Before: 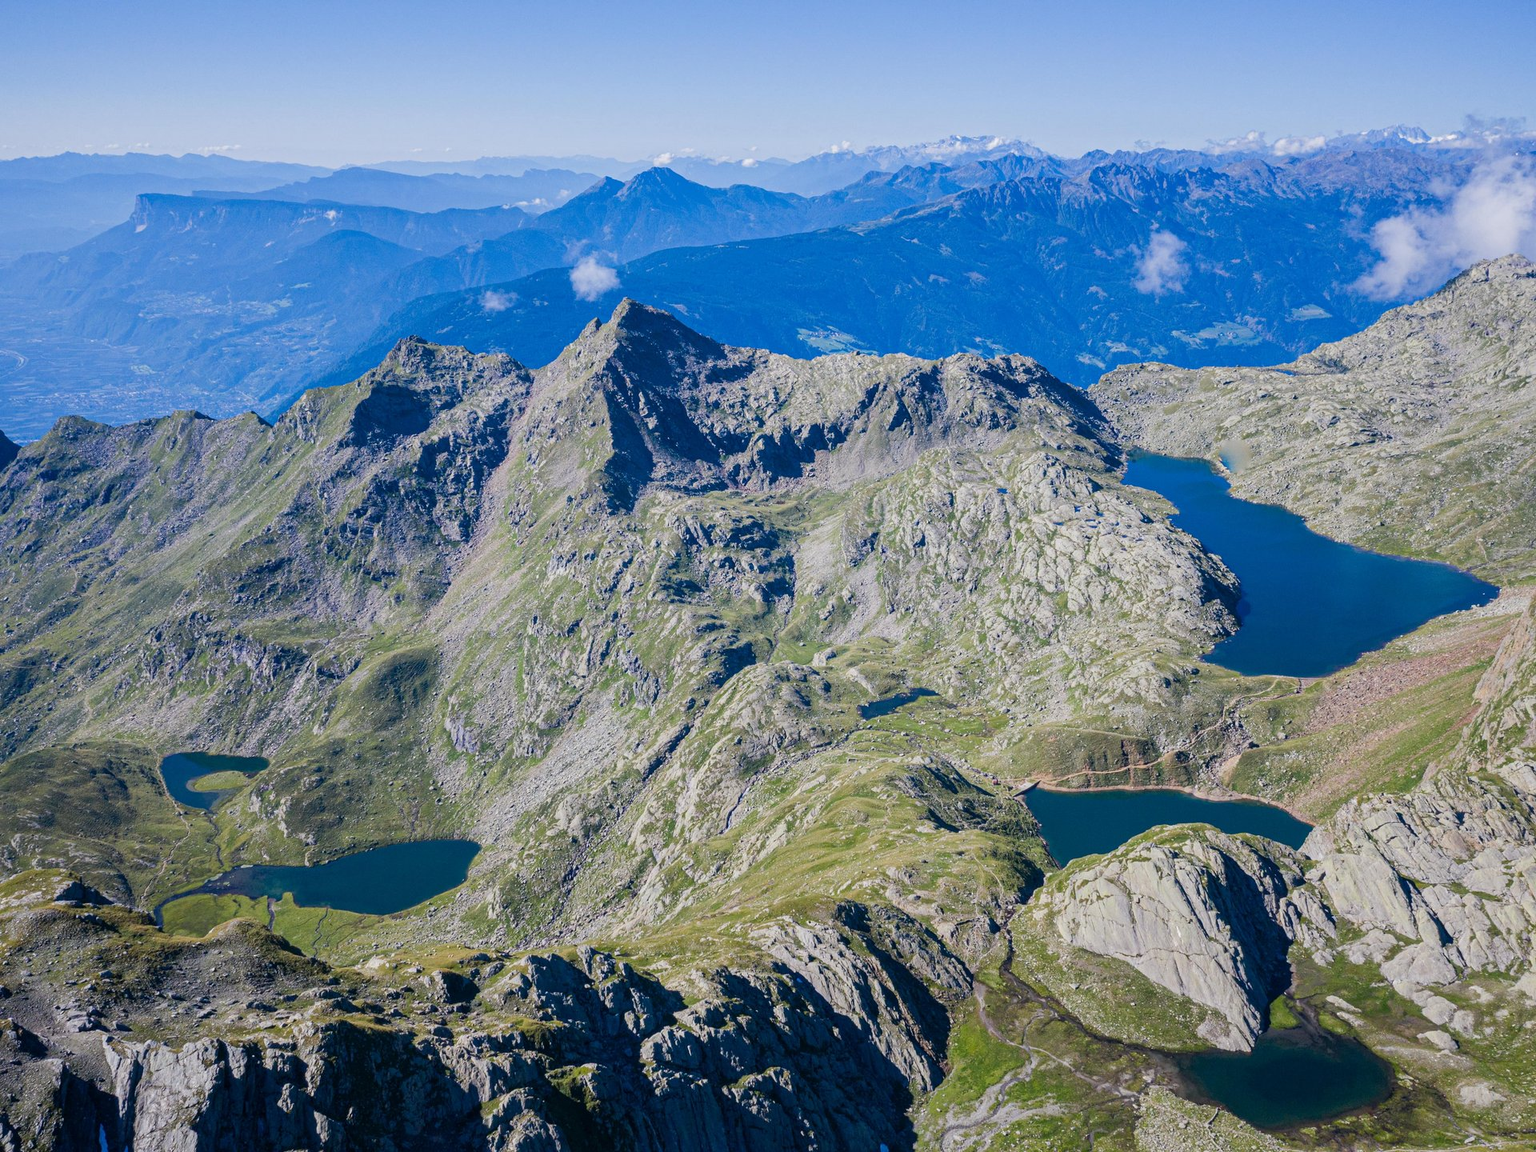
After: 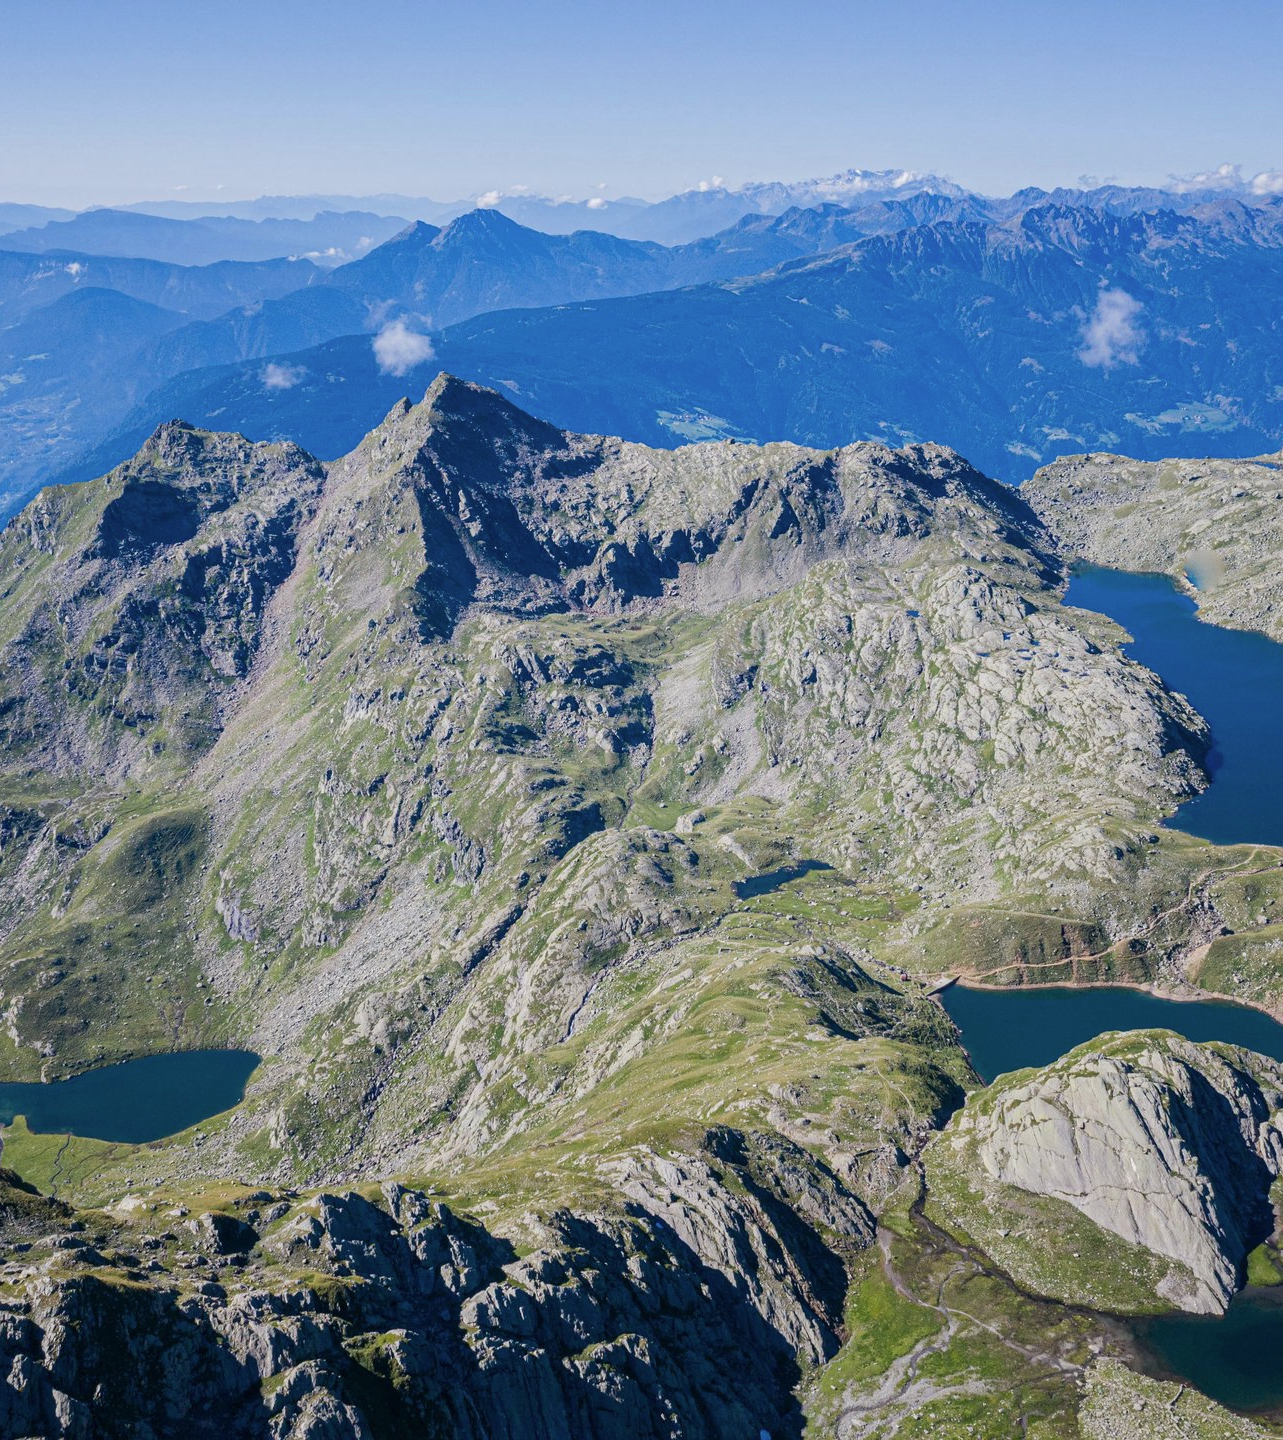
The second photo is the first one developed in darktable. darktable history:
contrast brightness saturation: saturation -0.1
white balance: emerald 1
crop and rotate: left 17.732%, right 15.423%
